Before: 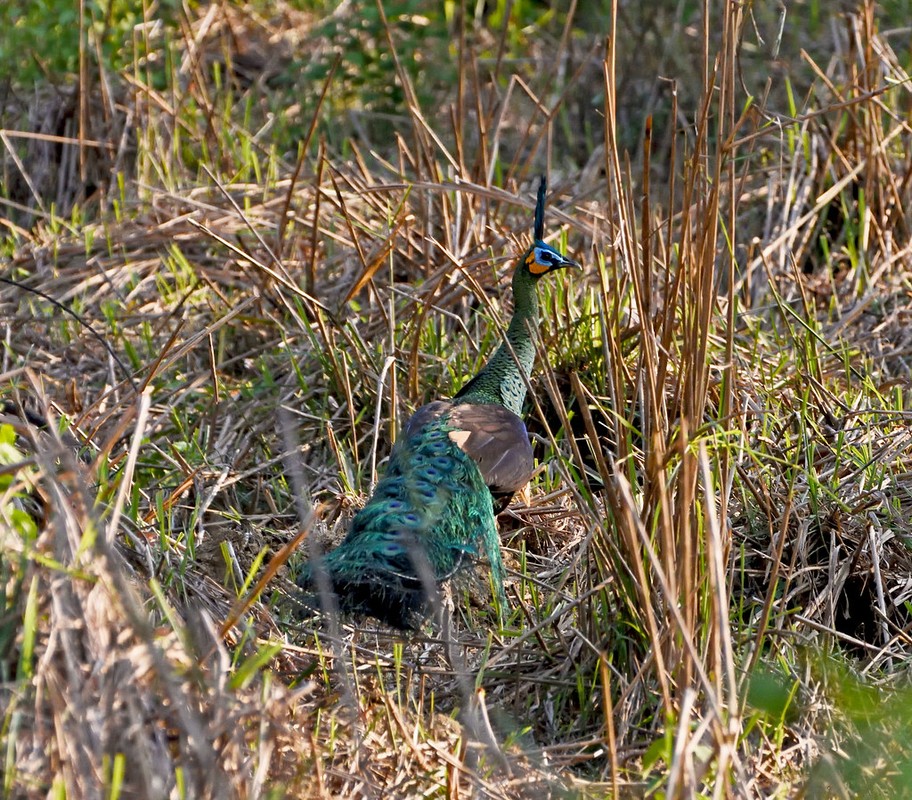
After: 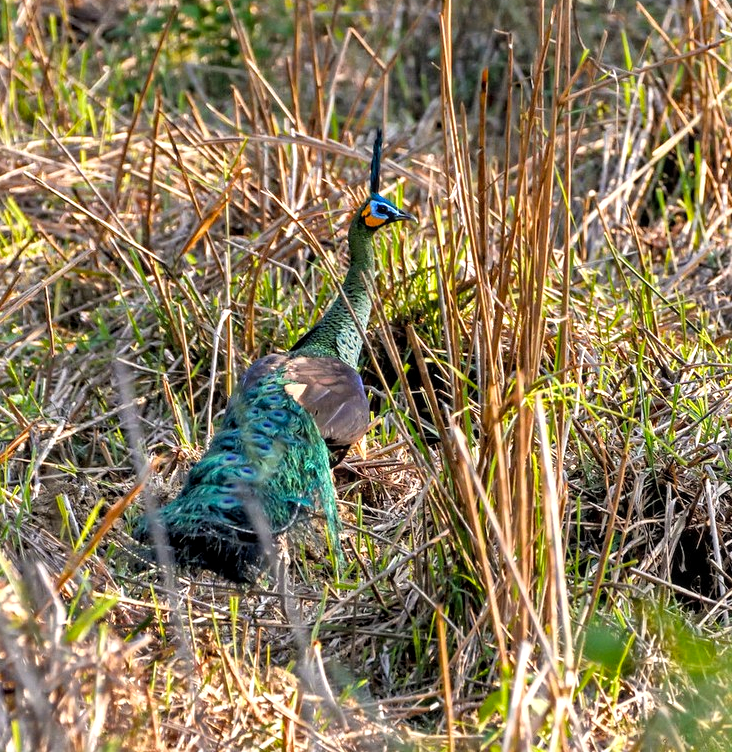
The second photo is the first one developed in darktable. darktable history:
crop and rotate: left 17.994%, top 5.888%, right 1.699%
tone equalizer: -8 EV -0.393 EV, -7 EV -0.39 EV, -6 EV -0.304 EV, -5 EV -0.23 EV, -3 EV 0.235 EV, -2 EV 0.304 EV, -1 EV 0.372 EV, +0 EV 0.386 EV
local contrast: on, module defaults
contrast brightness saturation: contrast 0.072, brightness 0.079, saturation 0.183
